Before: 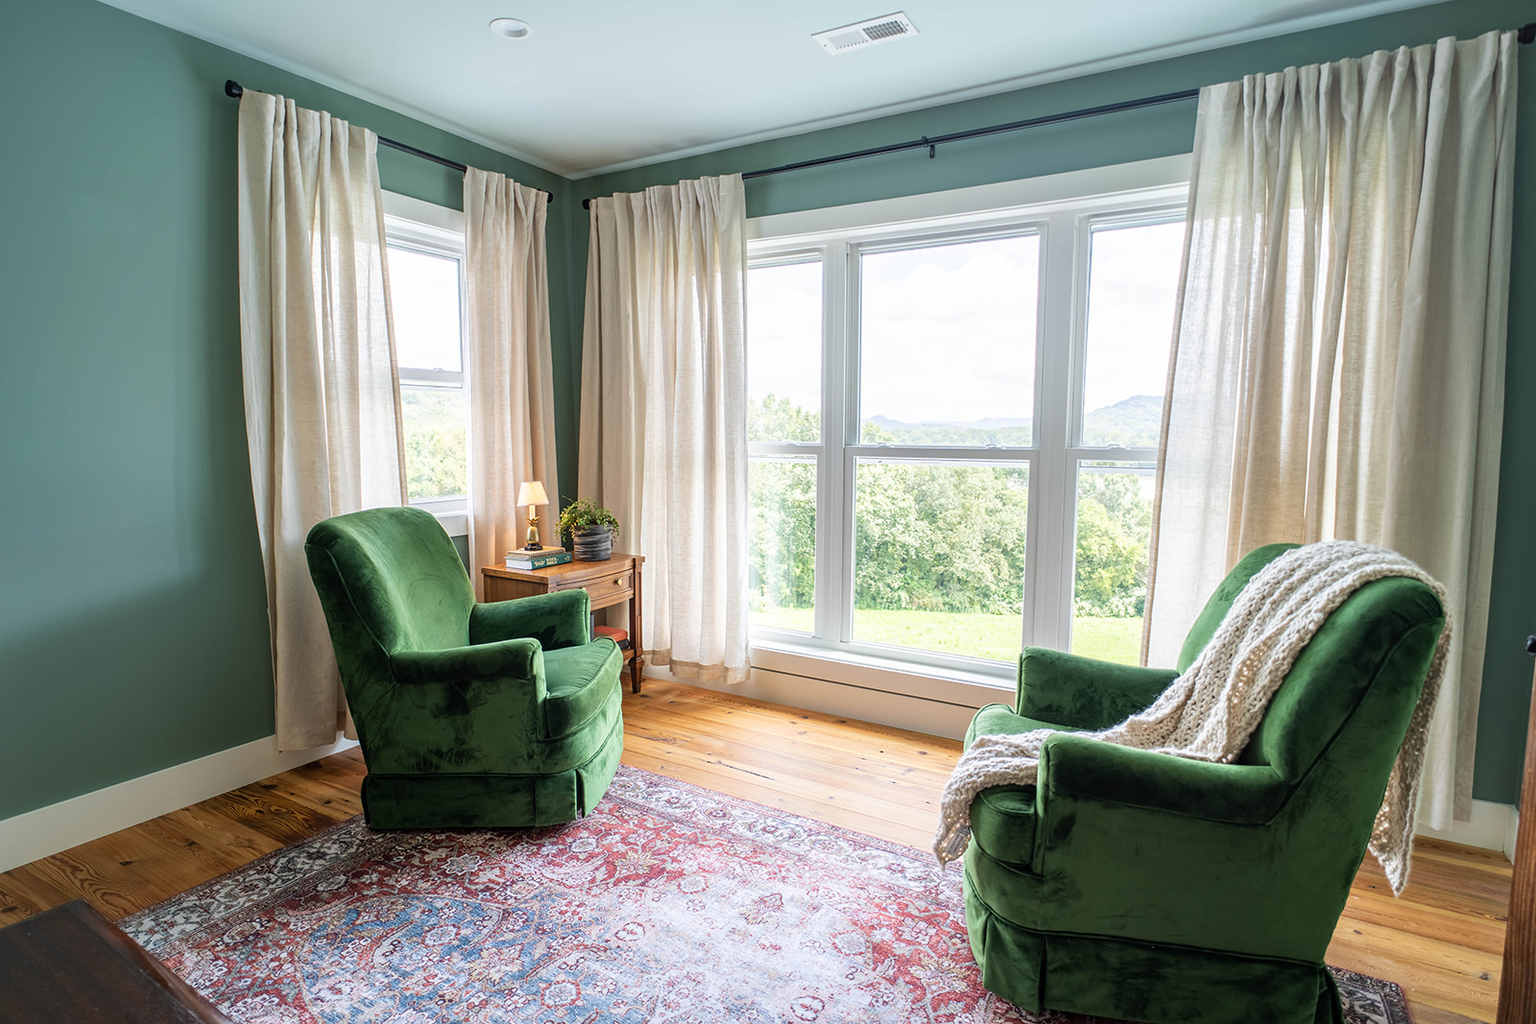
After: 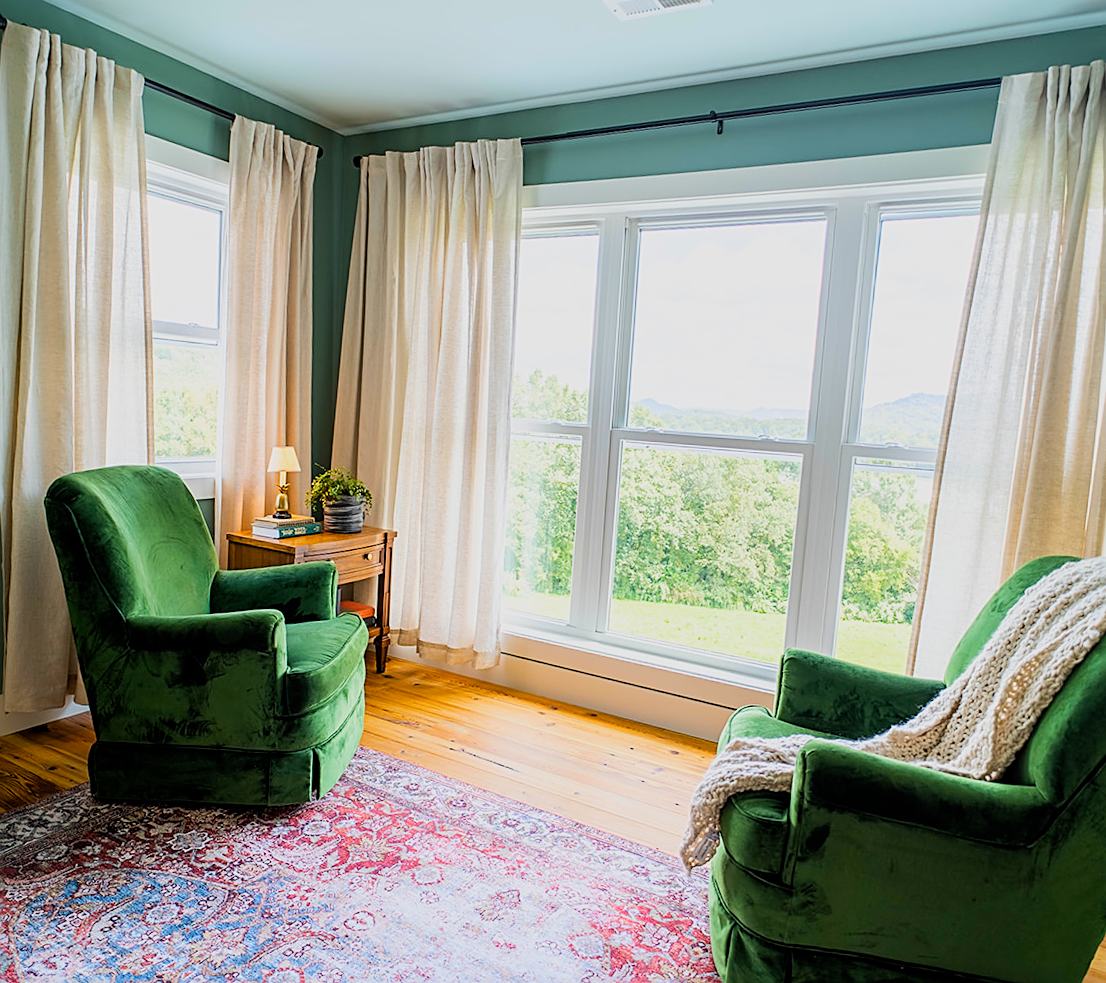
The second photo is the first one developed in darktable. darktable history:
tone equalizer: -8 EV -0.001 EV, -7 EV 0.001 EV, -6 EV -0.002 EV, -5 EV -0.003 EV, -4 EV -0.062 EV, -3 EV -0.222 EV, -2 EV -0.267 EV, -1 EV 0.105 EV, +0 EV 0.303 EV
crop and rotate: angle -3.27°, left 14.277%, top 0.028%, right 10.766%, bottom 0.028%
filmic rgb: middle gray luminance 18.42%, black relative exposure -9 EV, white relative exposure 3.75 EV, threshold 6 EV, target black luminance 0%, hardness 4.85, latitude 67.35%, contrast 0.955, highlights saturation mix 20%, shadows ↔ highlights balance 21.36%, add noise in highlights 0, preserve chrominance luminance Y, color science v3 (2019), use custom middle-gray values true, iterations of high-quality reconstruction 0, contrast in highlights soft, enable highlight reconstruction true
sharpen: on, module defaults
color balance rgb: linear chroma grading › global chroma 15%, perceptual saturation grading › global saturation 30%
